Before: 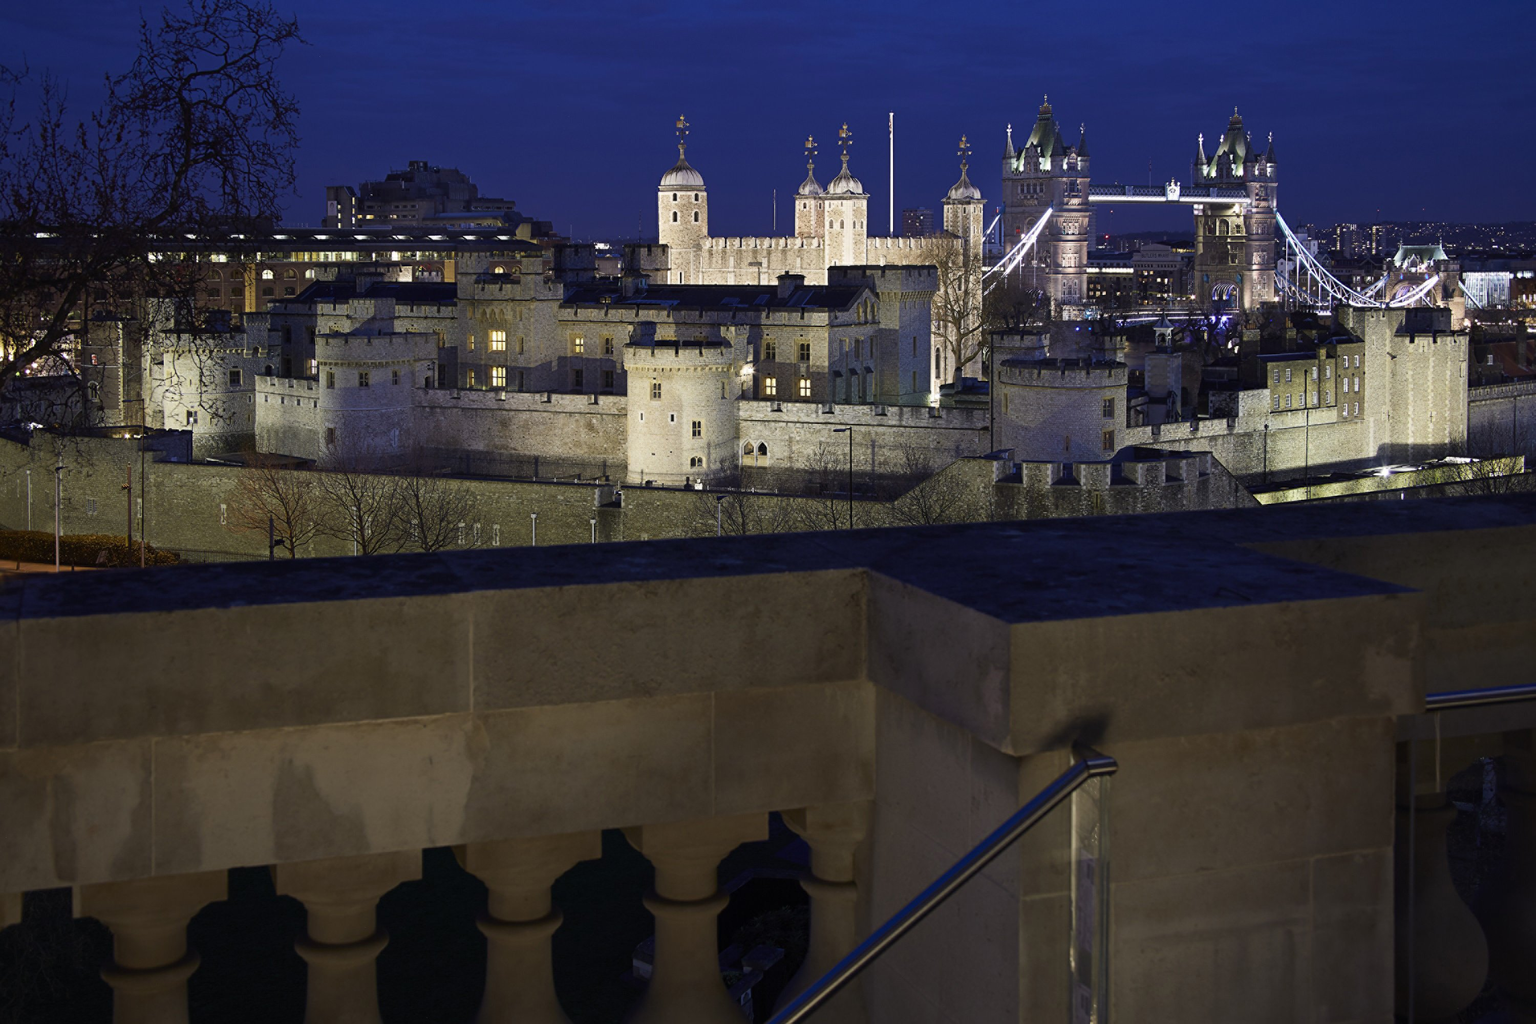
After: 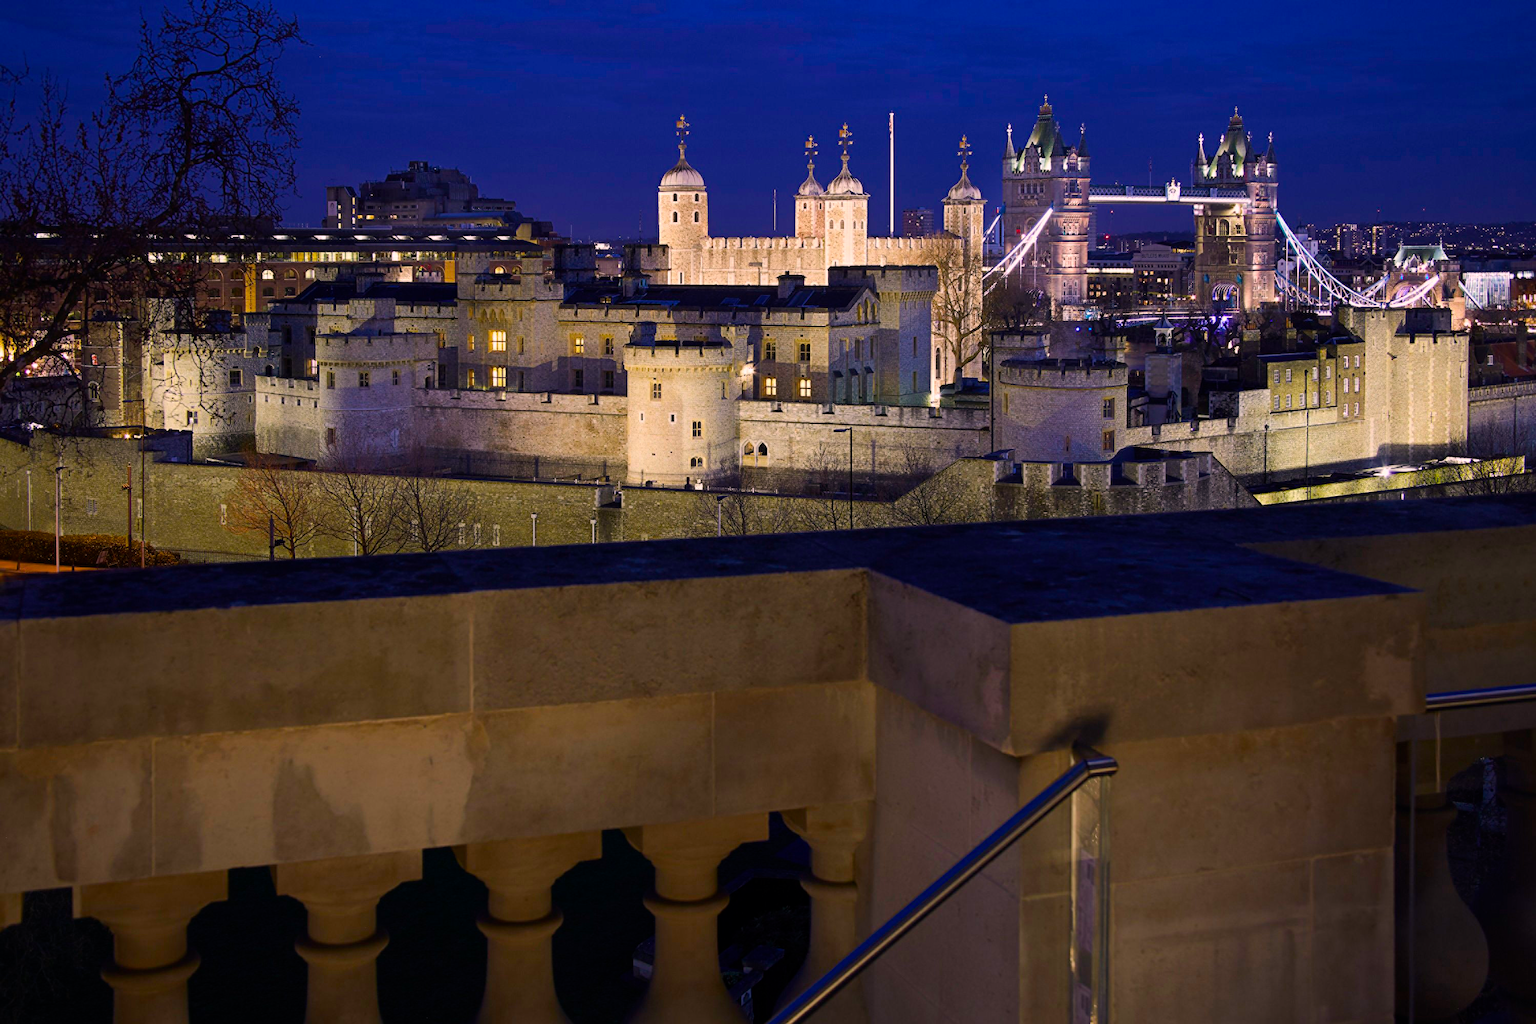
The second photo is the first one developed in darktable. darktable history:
color balance rgb: perceptual saturation grading › global saturation 25%, perceptual brilliance grading › mid-tones 10%, perceptual brilliance grading › shadows 15%, global vibrance 20%
color correction: highlights a* 12.23, highlights b* 5.41
